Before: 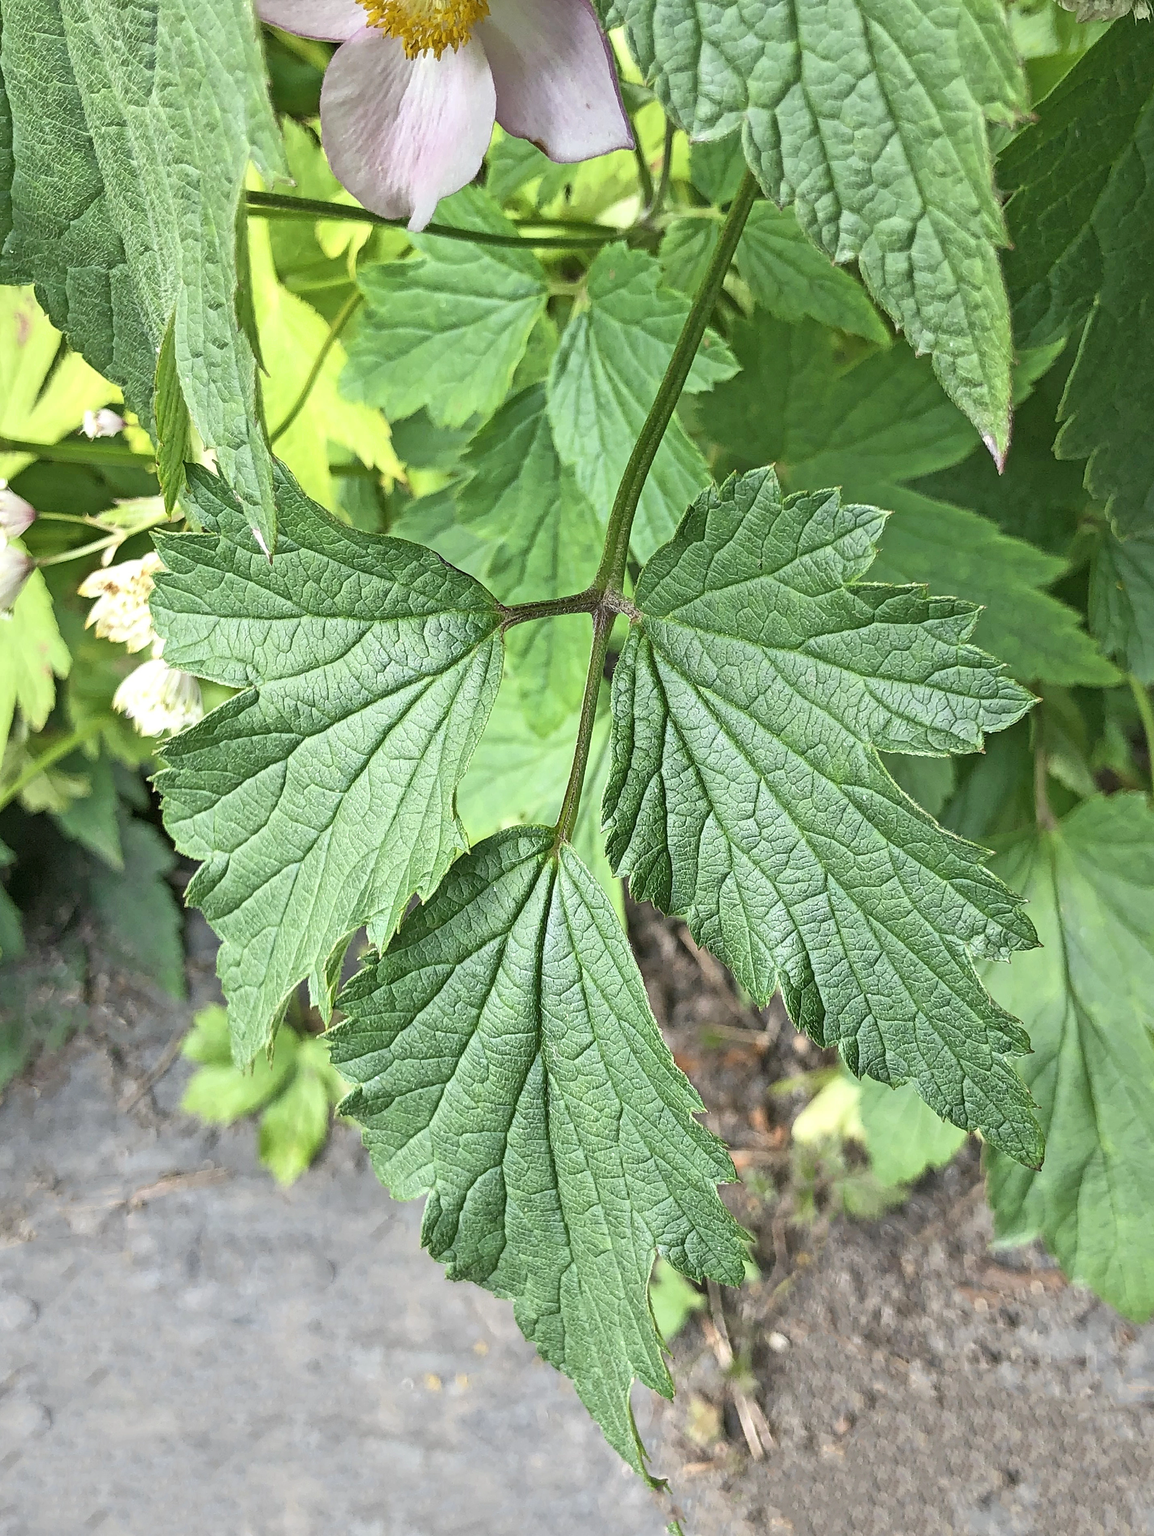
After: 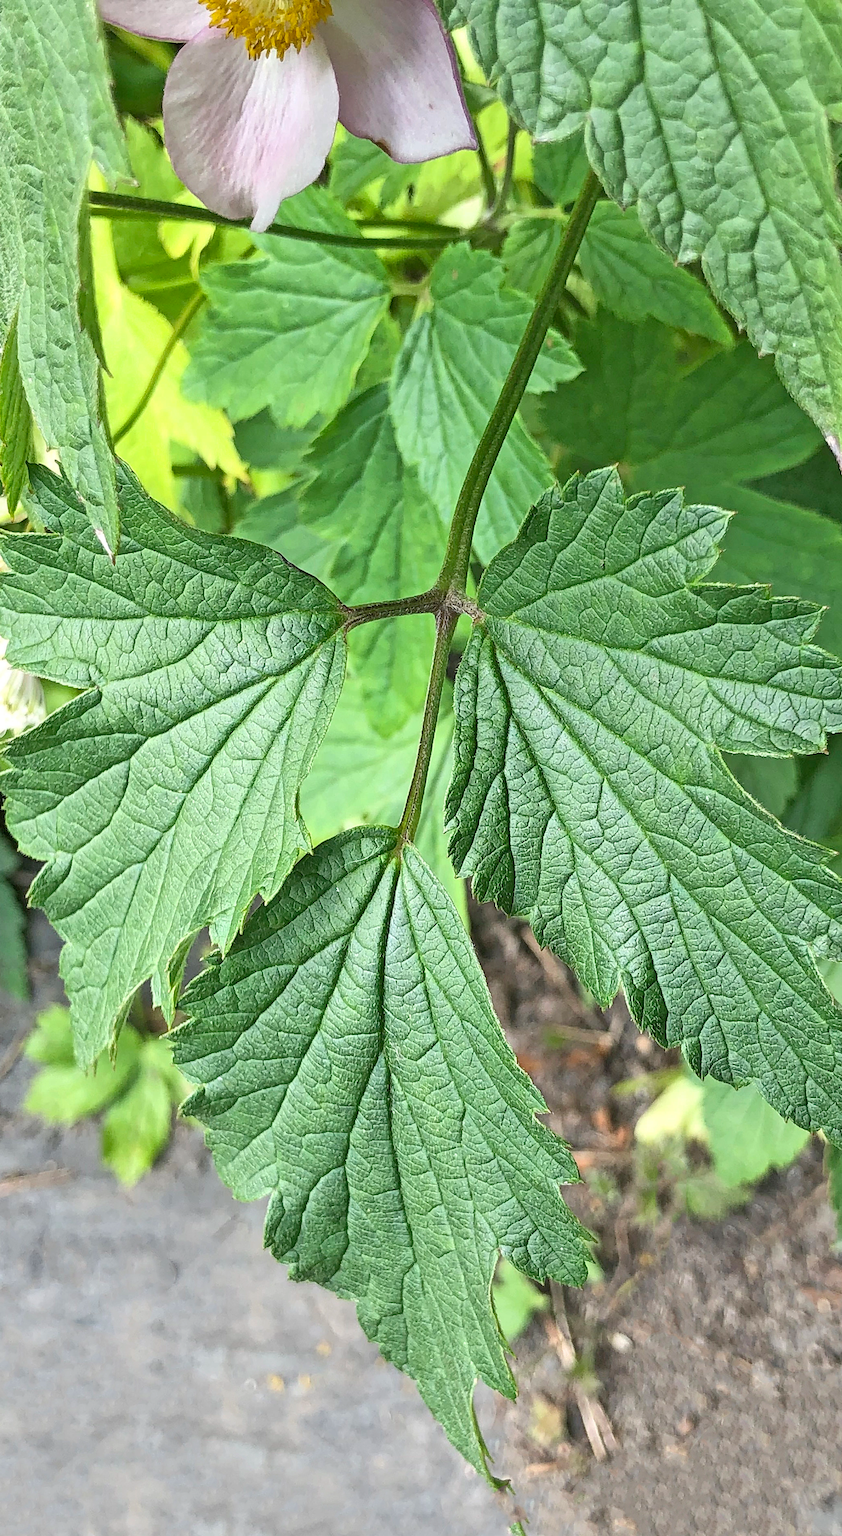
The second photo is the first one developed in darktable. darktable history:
crop: left 13.679%, right 13.336%
